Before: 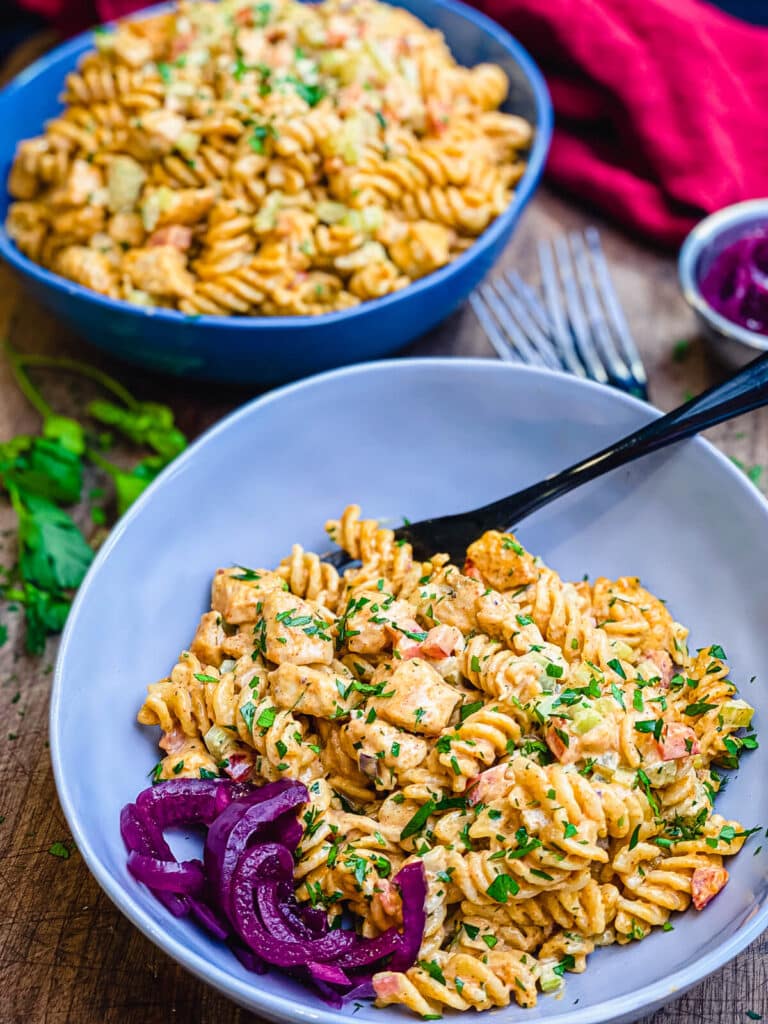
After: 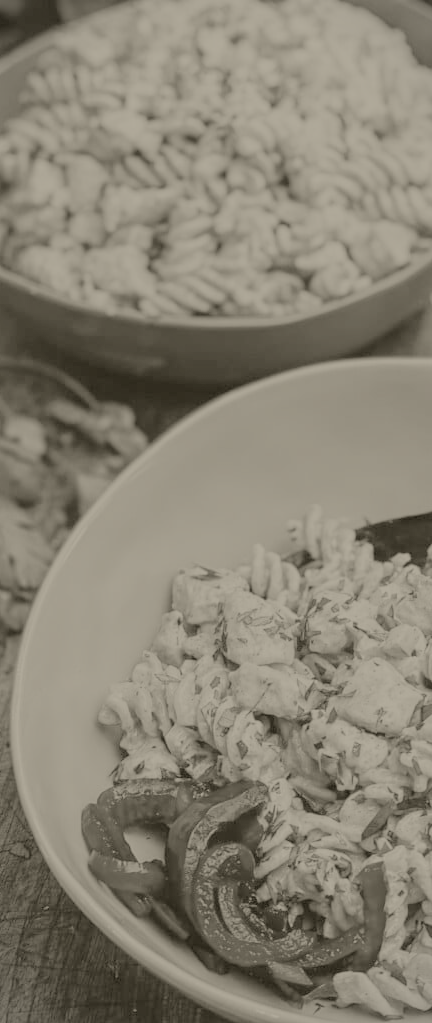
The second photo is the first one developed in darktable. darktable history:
tone equalizer: -8 EV -0.417 EV, -7 EV -0.389 EV, -6 EV -0.333 EV, -5 EV -0.222 EV, -3 EV 0.222 EV, -2 EV 0.333 EV, -1 EV 0.389 EV, +0 EV 0.417 EV, edges refinement/feathering 500, mask exposure compensation -1.57 EV, preserve details no
crop: left 5.114%, right 38.589%
vignetting: fall-off start 97%, fall-off radius 100%, width/height ratio 0.609, unbound false
exposure: exposure 2.25 EV, compensate highlight preservation false
colorize: hue 41.44°, saturation 22%, source mix 60%, lightness 10.61%
global tonemap: drago (0.7, 100)
